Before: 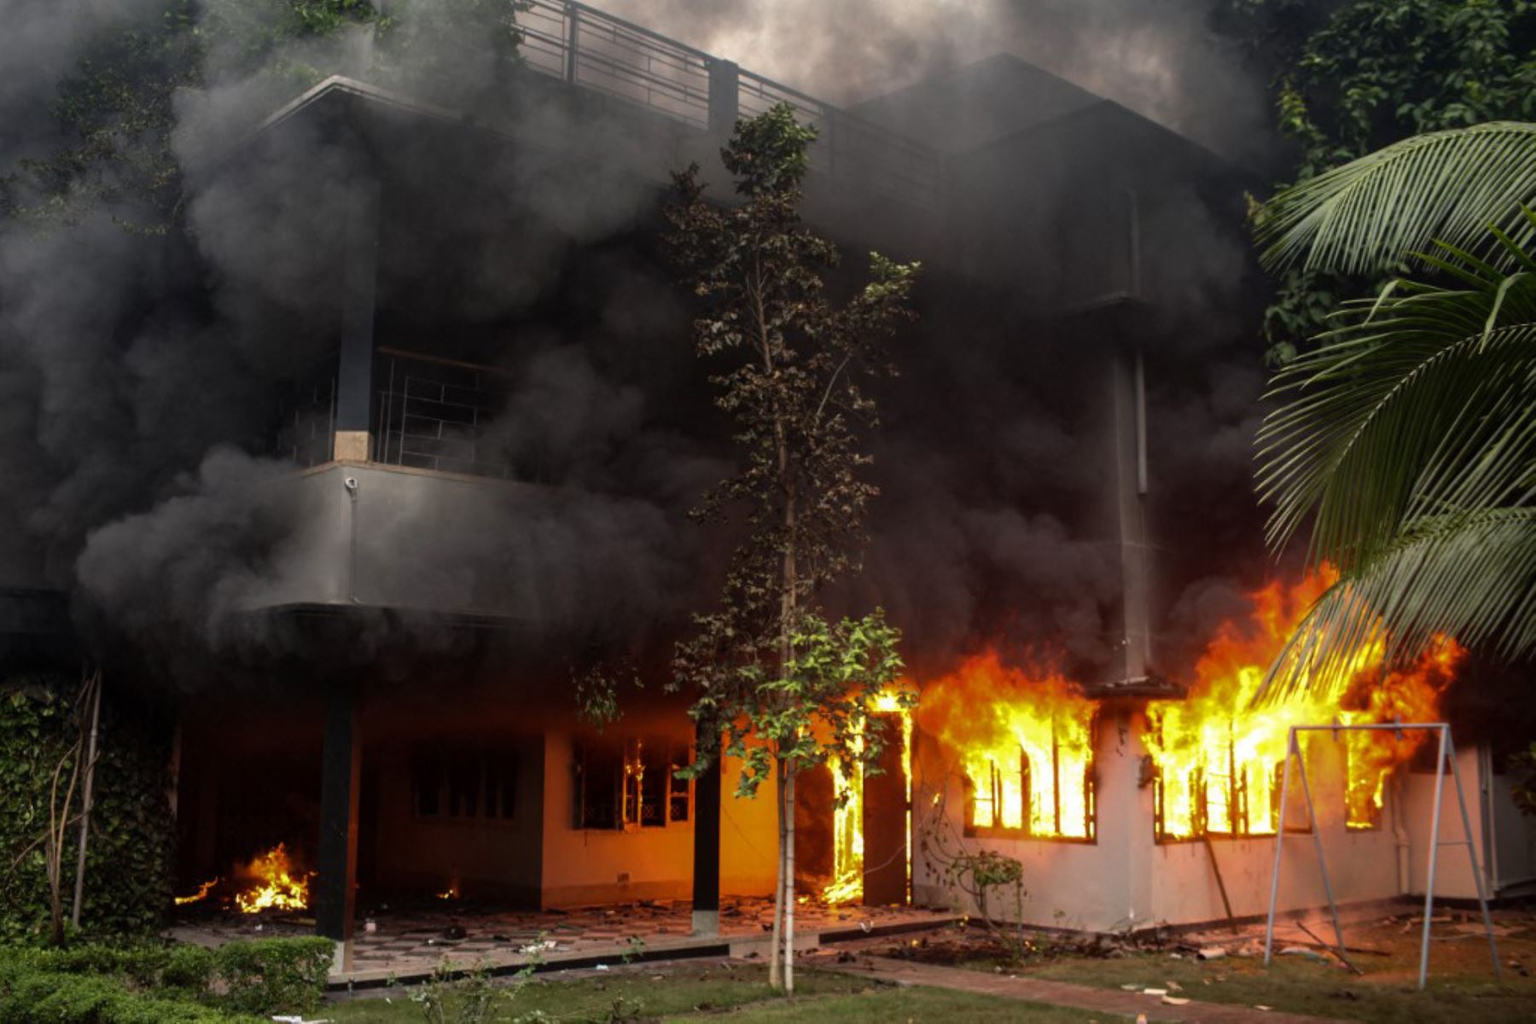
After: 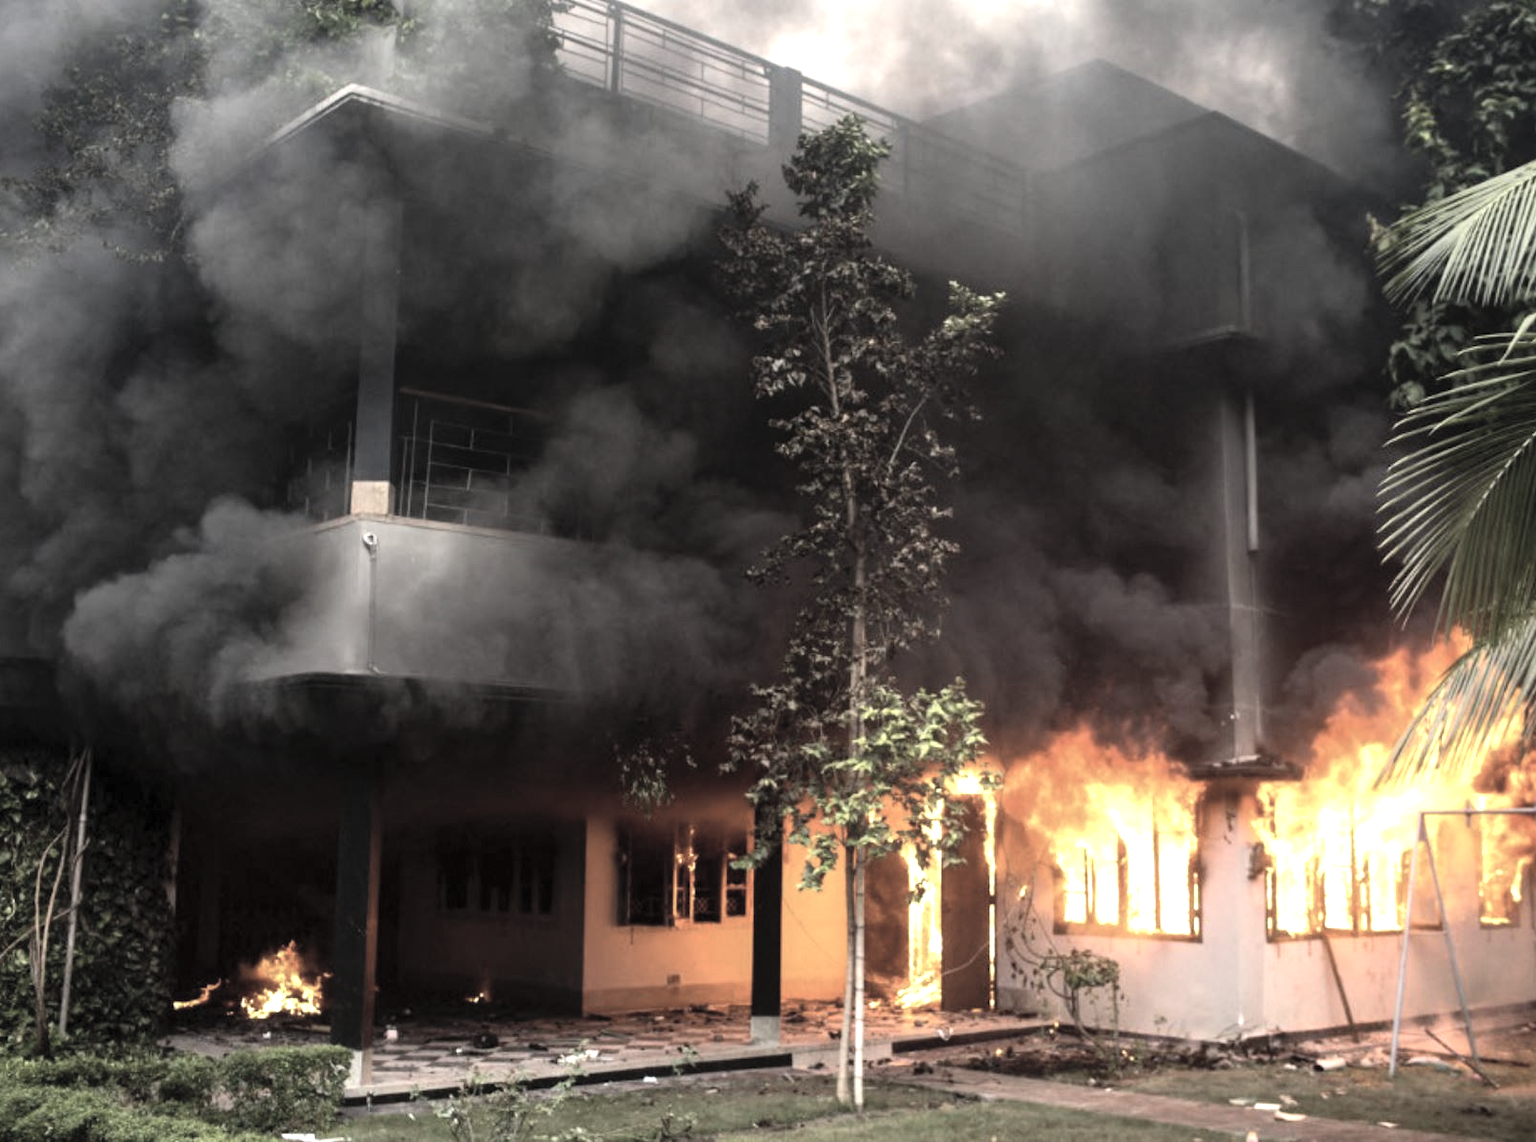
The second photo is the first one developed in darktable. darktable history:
crop and rotate: left 1.299%, right 9.081%
exposure: exposure 0.51 EV, compensate highlight preservation false
tone equalizer: -8 EV -0.79 EV, -7 EV -0.707 EV, -6 EV -0.602 EV, -5 EV -0.368 EV, -3 EV 0.368 EV, -2 EV 0.6 EV, -1 EV 0.684 EV, +0 EV 0.757 EV, edges refinement/feathering 500, mask exposure compensation -1.57 EV, preserve details no
contrast brightness saturation: brightness 0.189, saturation -0.507
